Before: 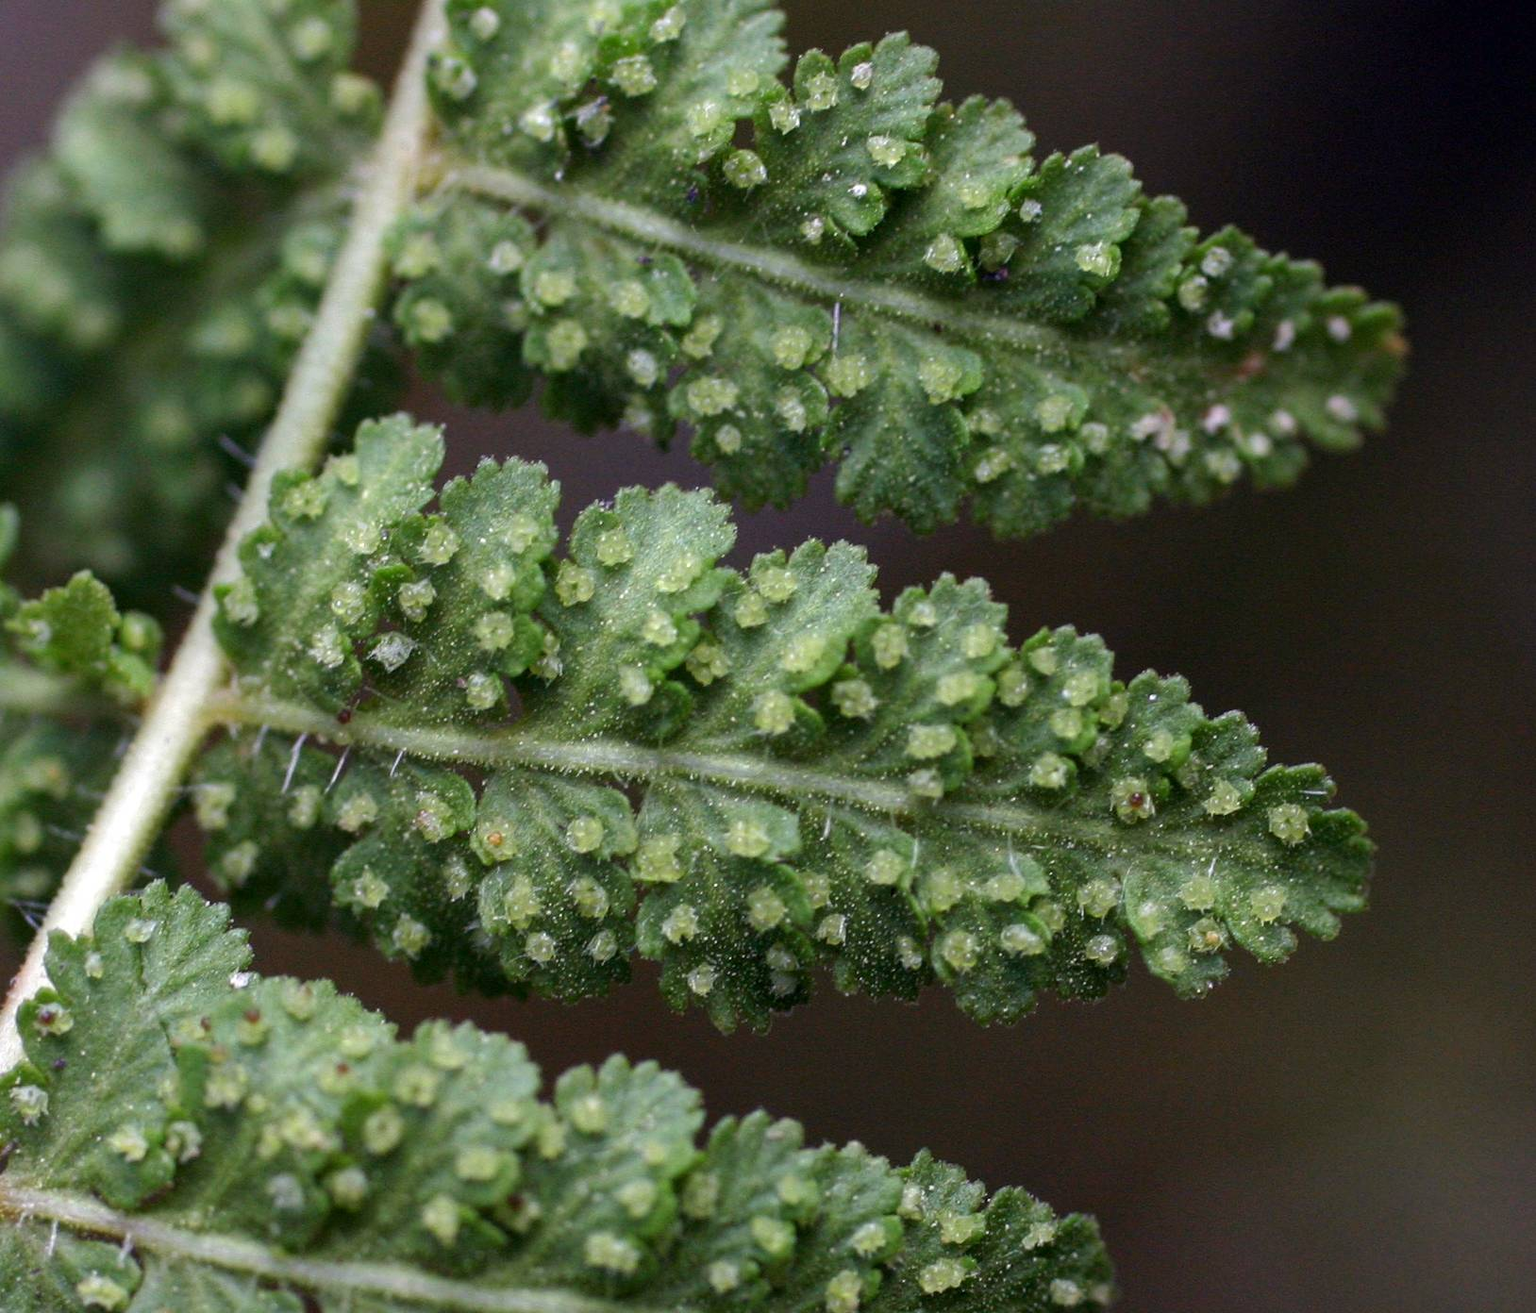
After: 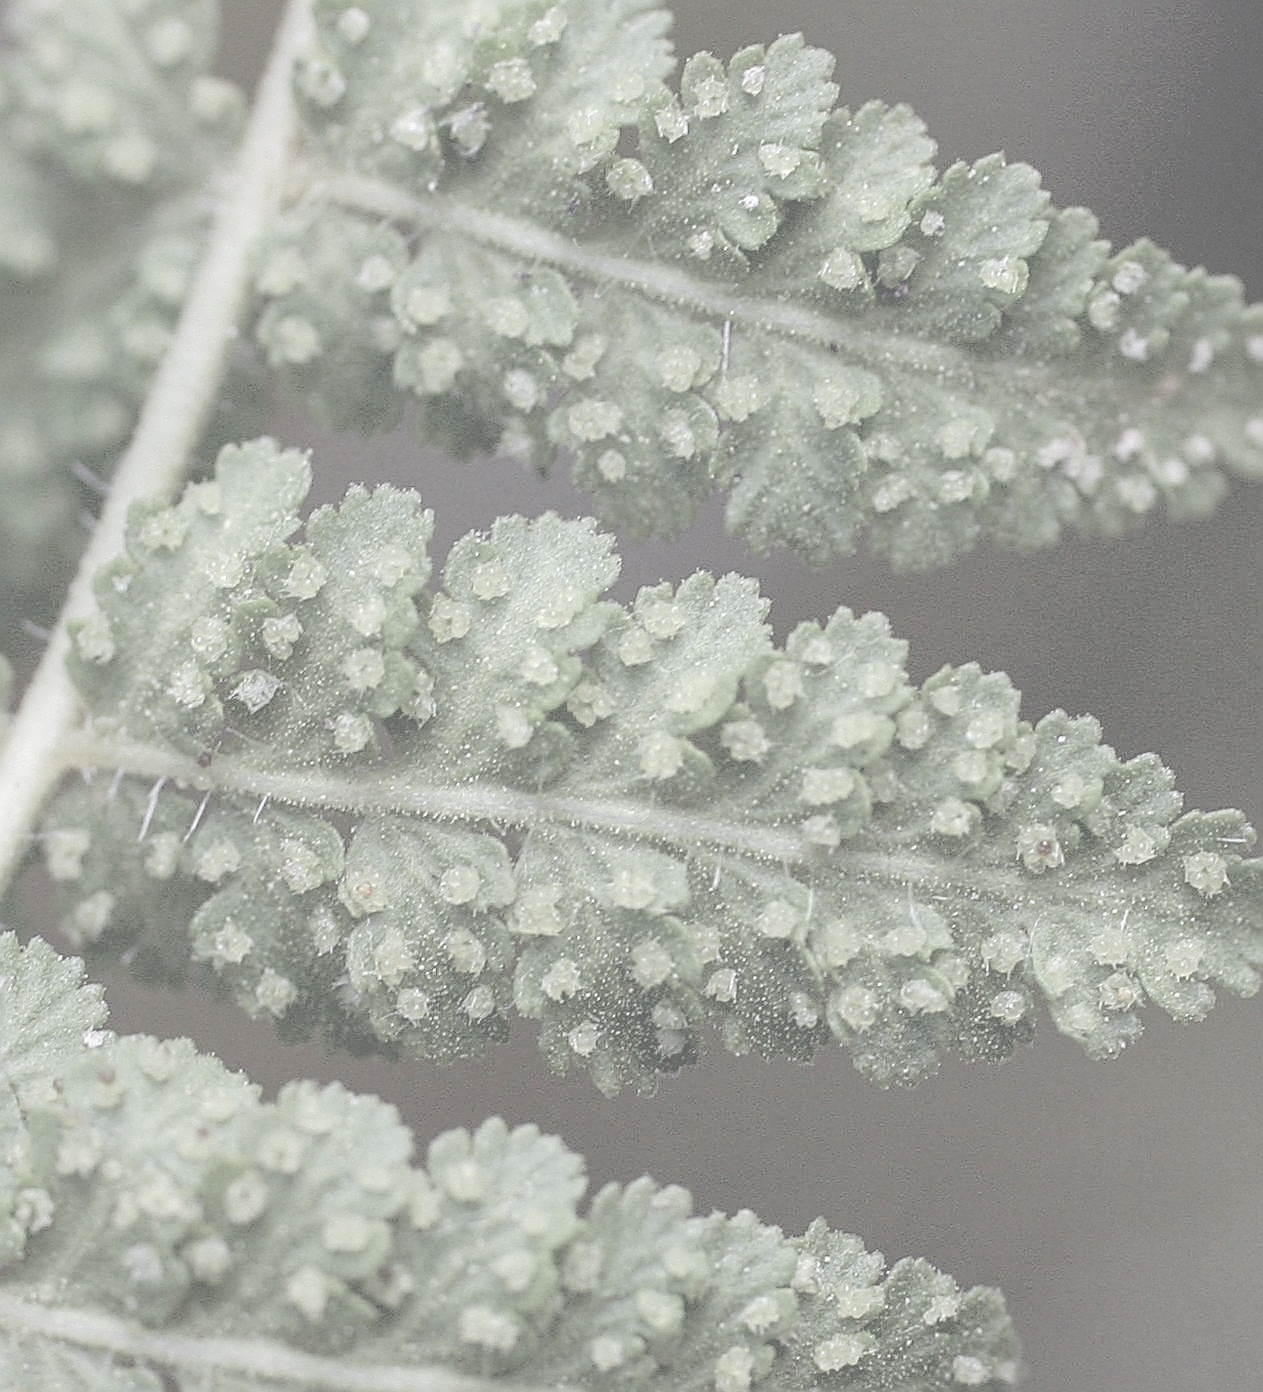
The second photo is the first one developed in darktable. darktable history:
crop: left 9.865%, right 12.554%
sharpen: radius 1.663, amount 1.277
local contrast: on, module defaults
tone equalizer: -7 EV 0.123 EV, edges refinement/feathering 500, mask exposure compensation -1.57 EV, preserve details no
contrast brightness saturation: contrast -0.304, brightness 0.733, saturation -0.763
exposure: black level correction 0.001, exposure -0.123 EV, compensate exposure bias true, compensate highlight preservation false
